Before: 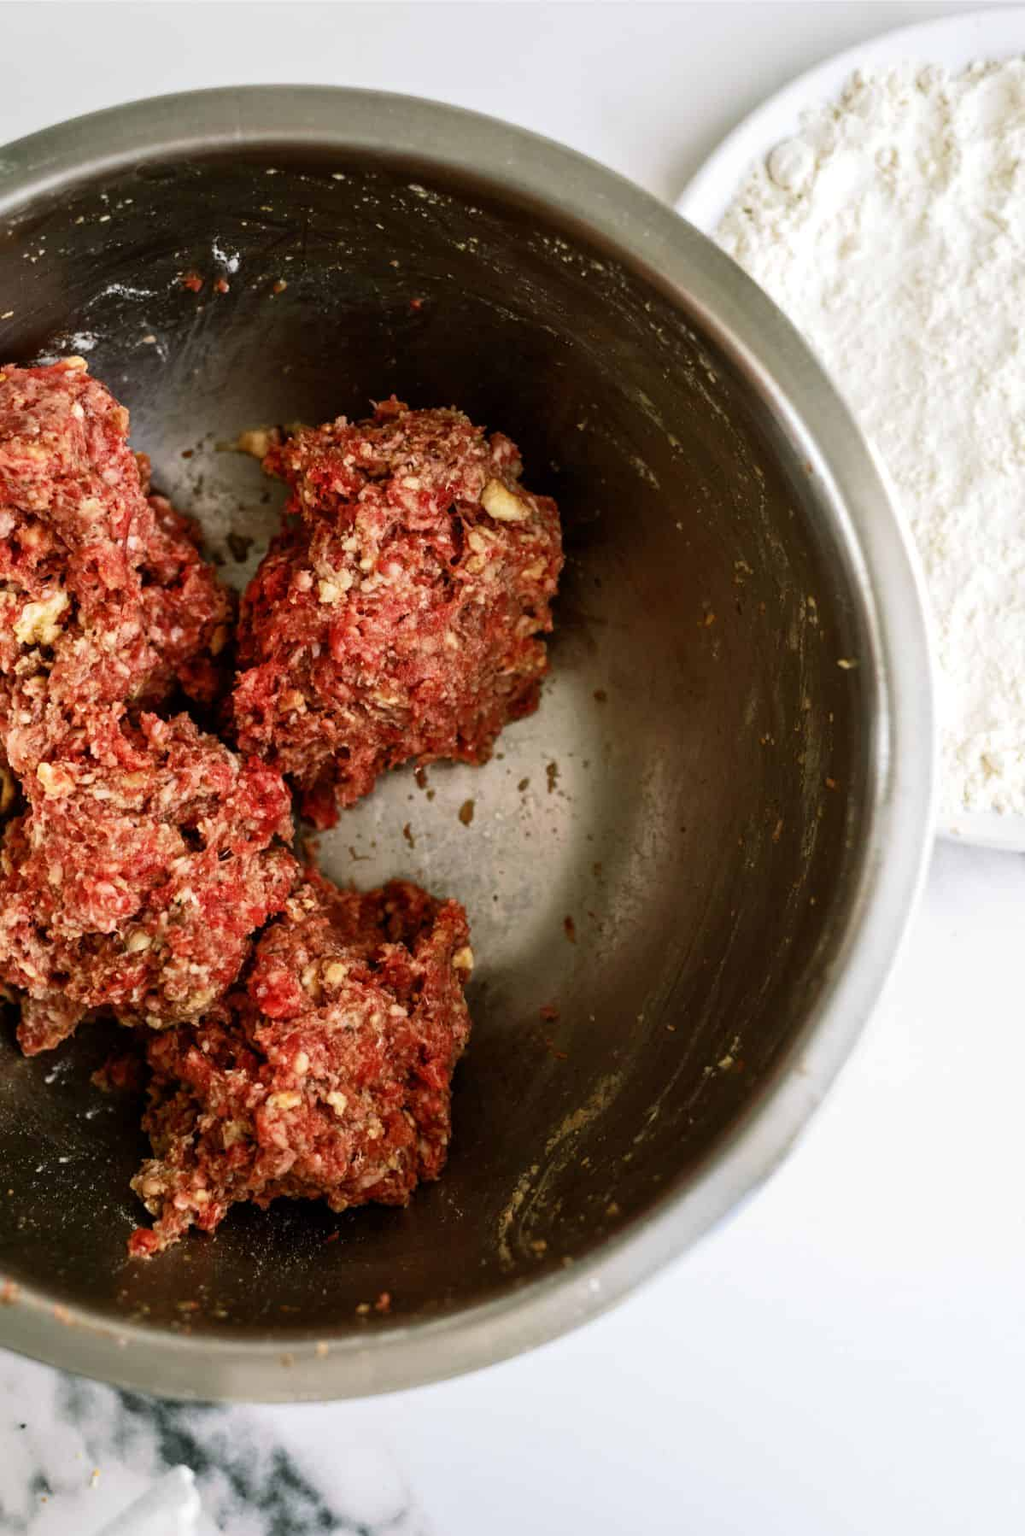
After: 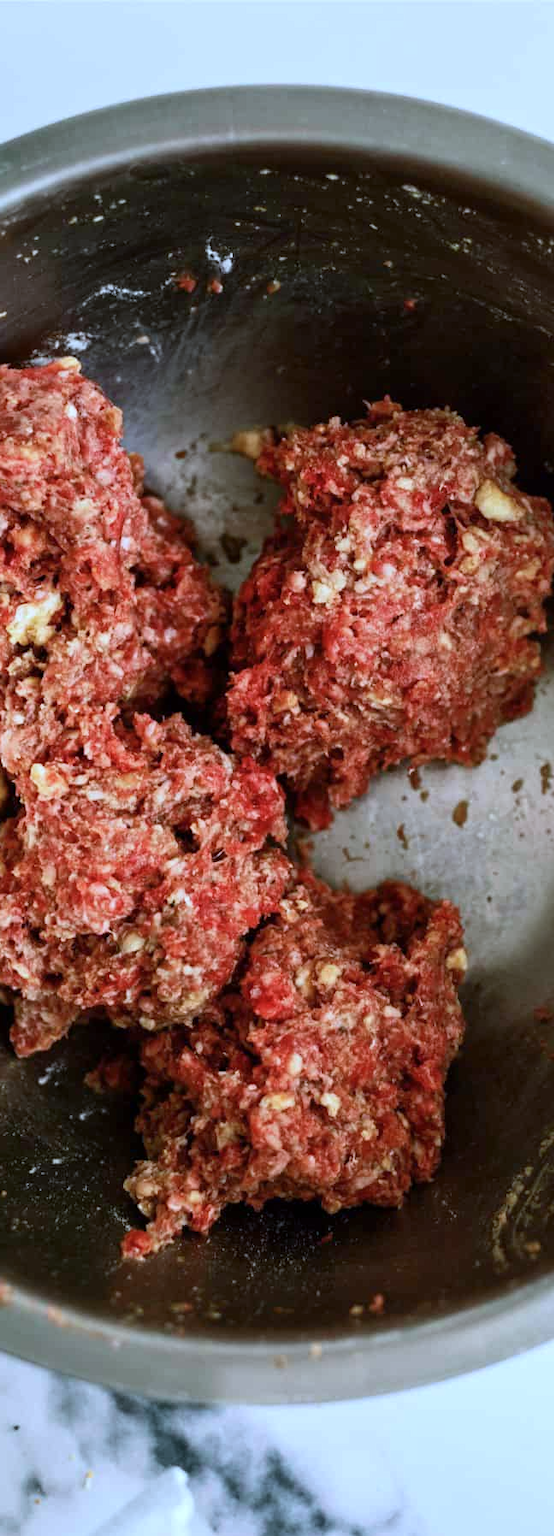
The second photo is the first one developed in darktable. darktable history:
crop: left 0.7%, right 45.248%, bottom 0.089%
color calibration: gray › normalize channels true, illuminant custom, x 0.389, y 0.387, temperature 3818.84 K, gamut compression 0.009
